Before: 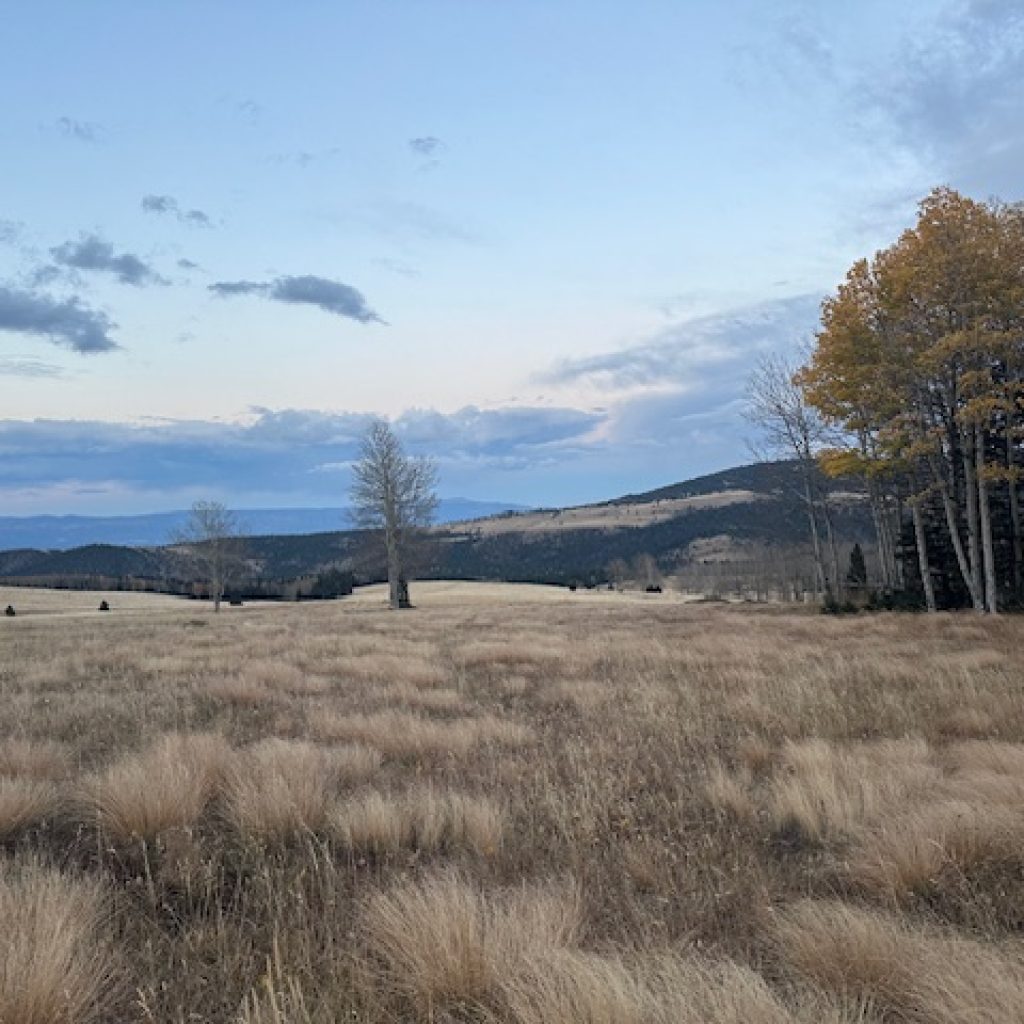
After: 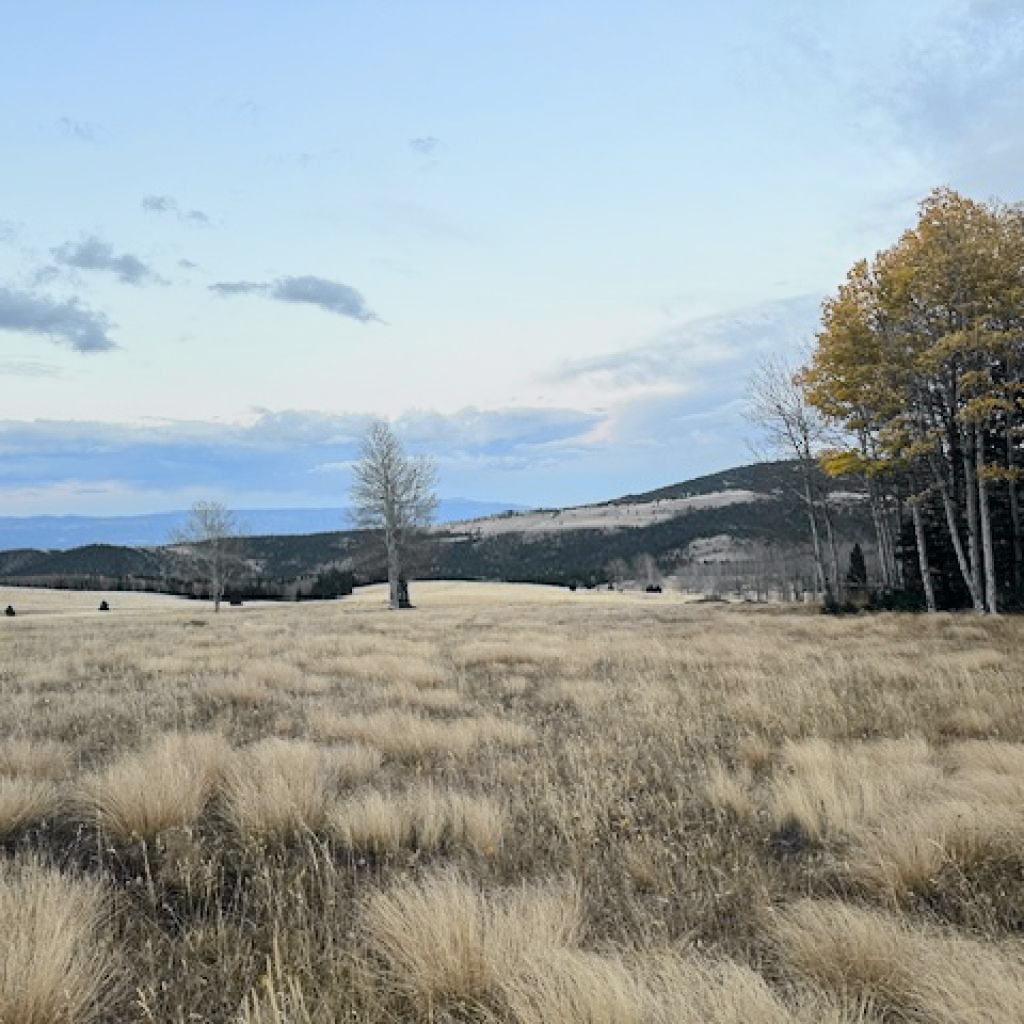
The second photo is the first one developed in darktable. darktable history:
tone curve: curves: ch0 [(0, 0) (0.11, 0.081) (0.256, 0.259) (0.398, 0.475) (0.498, 0.611) (0.65, 0.757) (0.835, 0.883) (1, 0.961)]; ch1 [(0, 0) (0.346, 0.307) (0.408, 0.369) (0.453, 0.457) (0.482, 0.479) (0.502, 0.498) (0.521, 0.51) (0.553, 0.554) (0.618, 0.65) (0.693, 0.727) (1, 1)]; ch2 [(0, 0) (0.358, 0.362) (0.434, 0.46) (0.485, 0.494) (0.5, 0.494) (0.511, 0.508) (0.537, 0.55) (0.579, 0.599) (0.621, 0.693) (1, 1)], color space Lab, independent channels, preserve colors none
